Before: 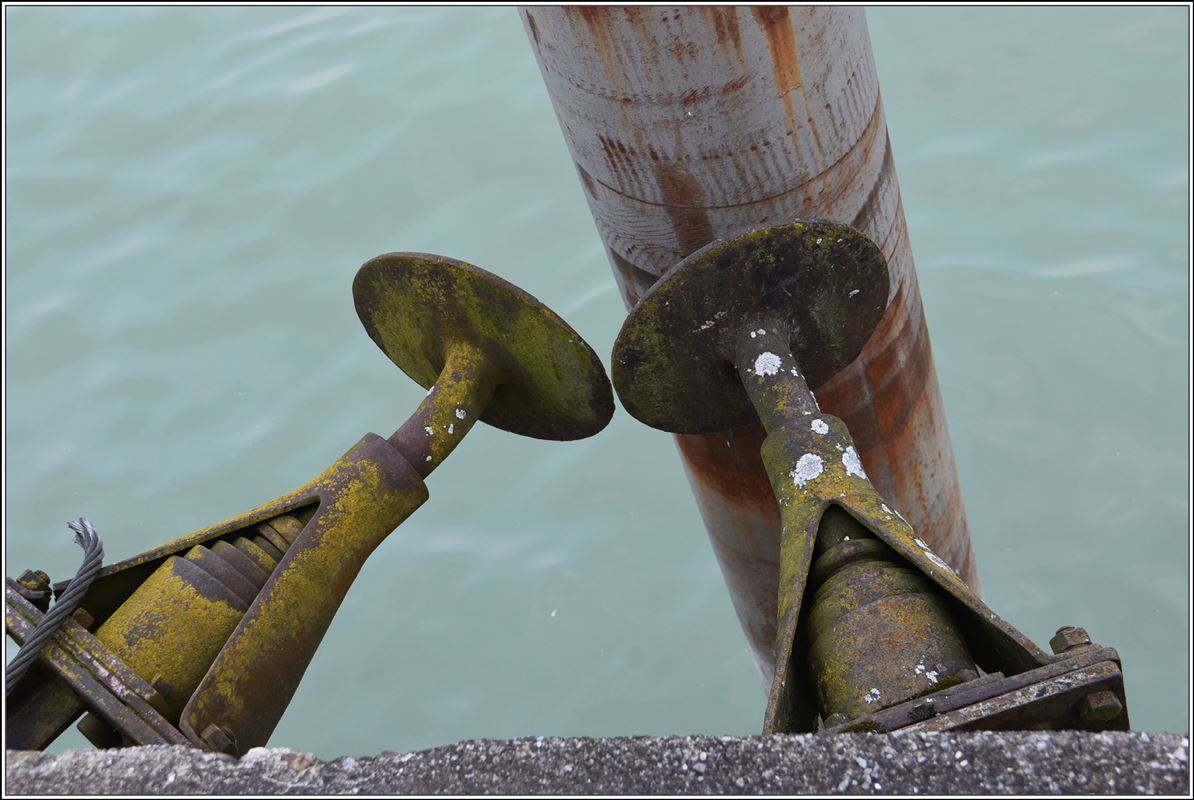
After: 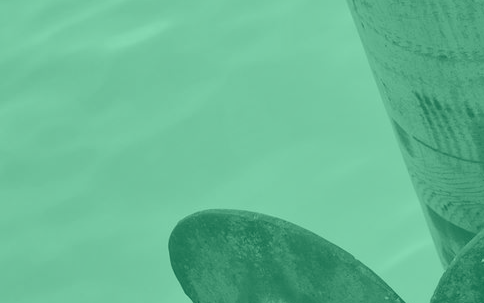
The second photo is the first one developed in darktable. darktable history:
exposure: exposure 0.559 EV, compensate highlight preservation false
colorize: hue 147.6°, saturation 65%, lightness 21.64%
crop: left 15.452%, top 5.459%, right 43.956%, bottom 56.62%
shadows and highlights: shadows 43.71, white point adjustment -1.46, soften with gaussian
